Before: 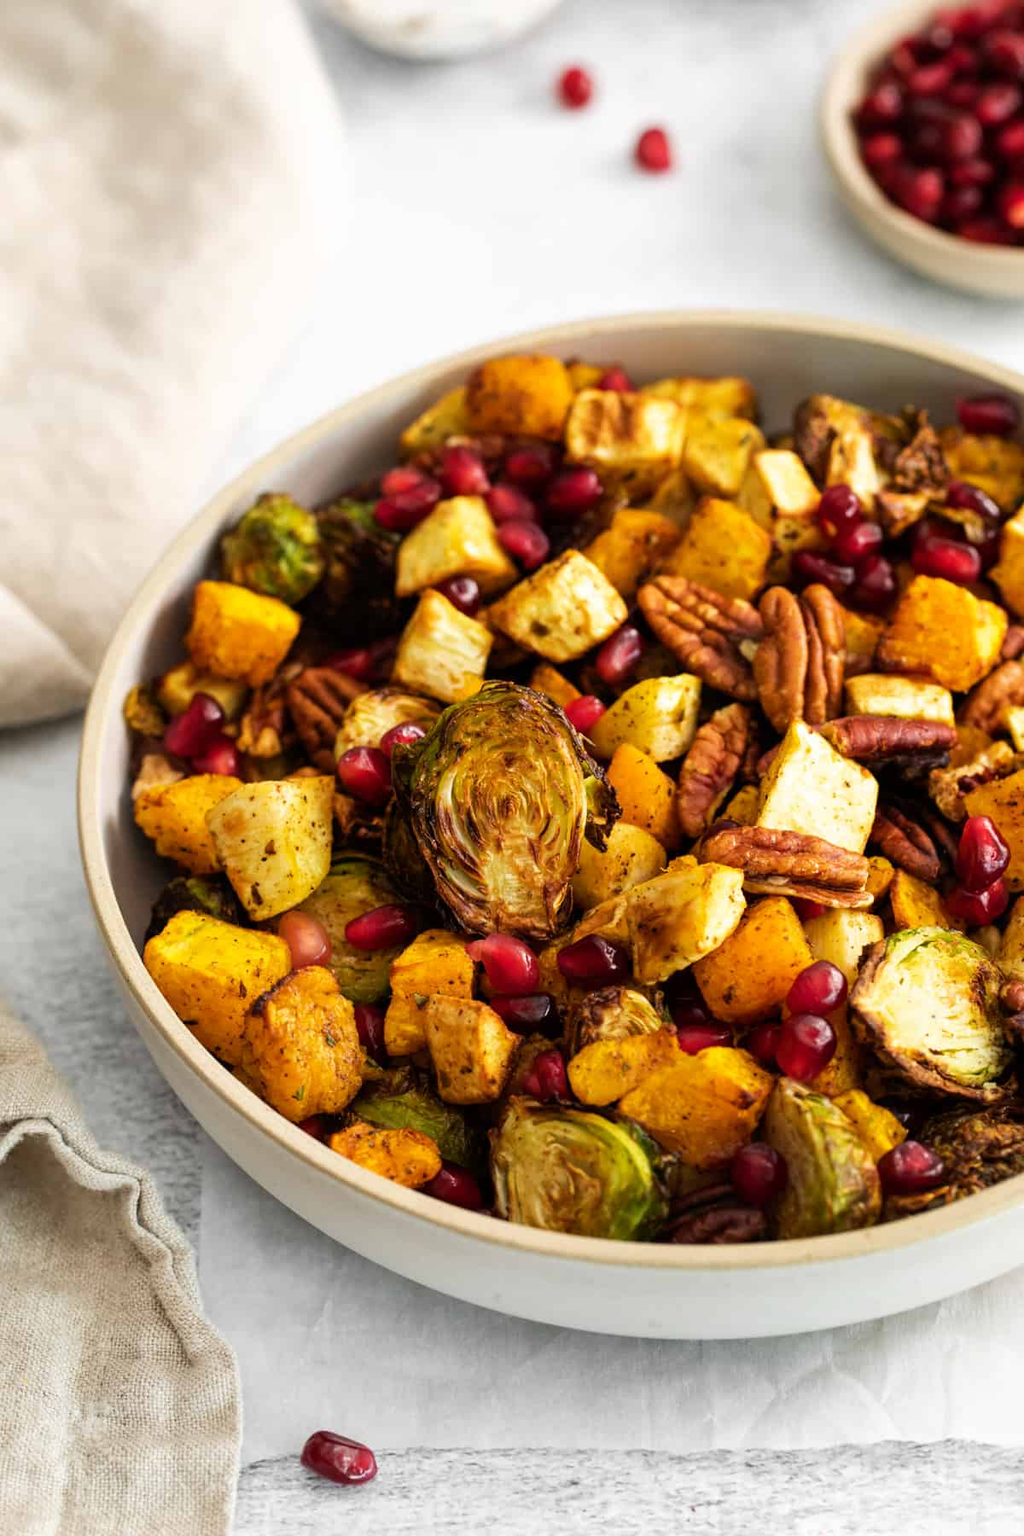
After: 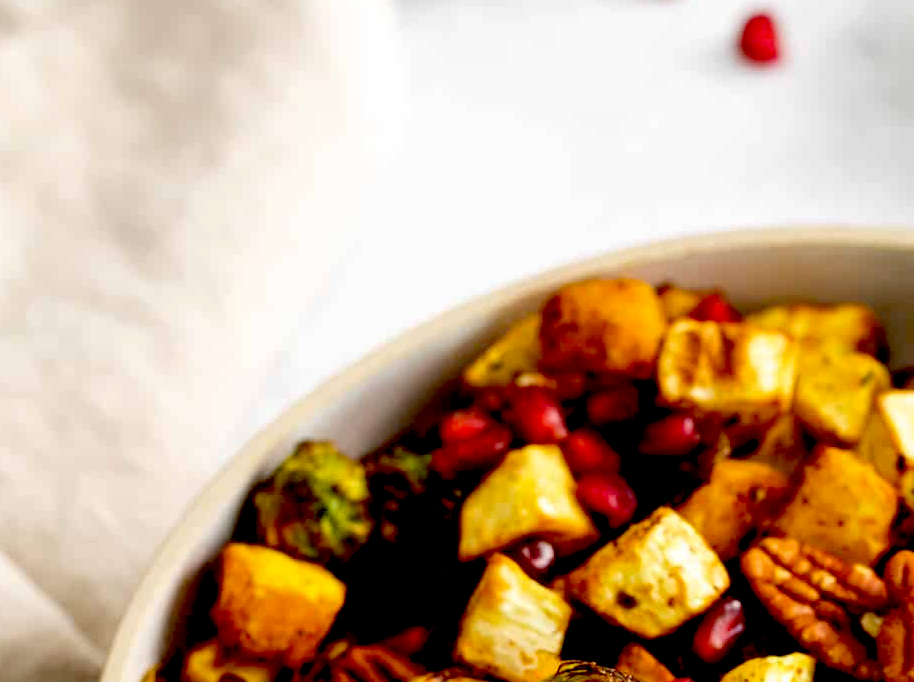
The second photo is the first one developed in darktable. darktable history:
exposure: black level correction 0.047, exposure 0.013 EV, compensate highlight preservation false
crop: left 0.571%, top 7.628%, right 23.197%, bottom 54.433%
